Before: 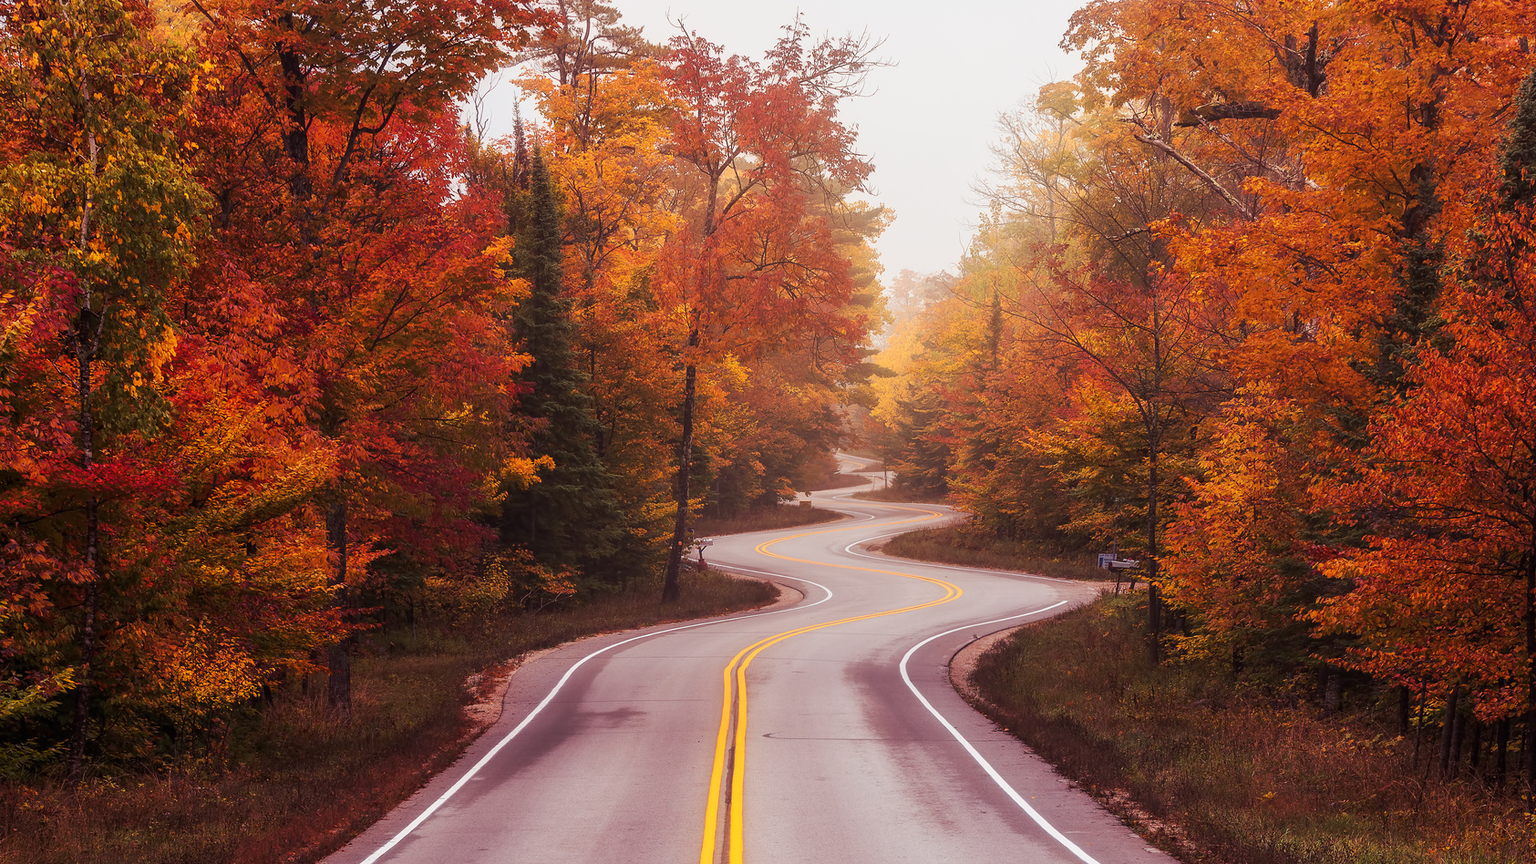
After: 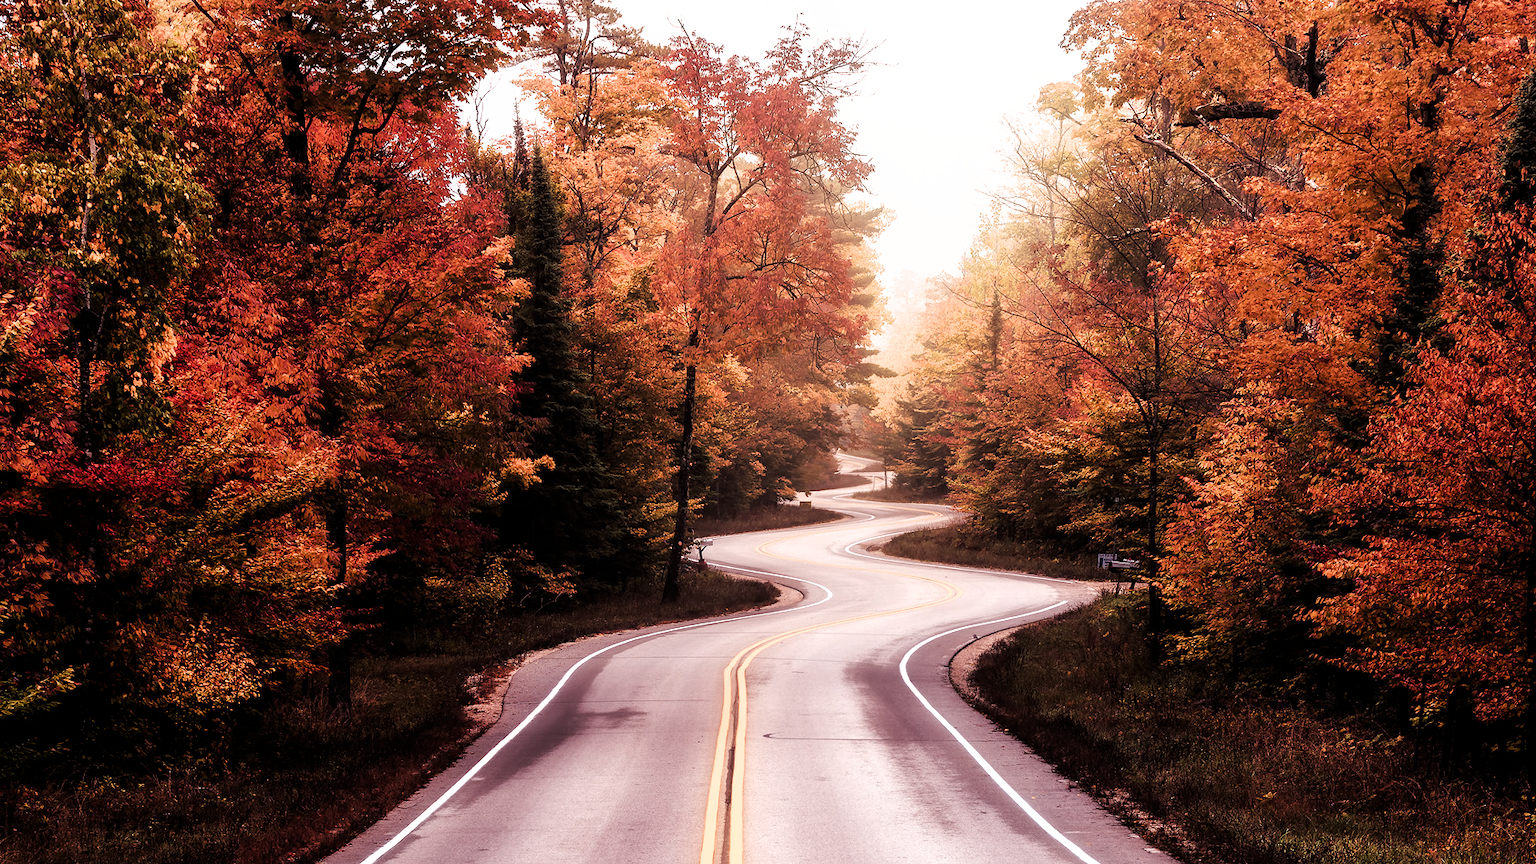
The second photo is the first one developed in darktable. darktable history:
filmic rgb: black relative exposure -8.31 EV, white relative exposure 2.2 EV, hardness 7.18, latitude 85.79%, contrast 1.705, highlights saturation mix -3.34%, shadows ↔ highlights balance -1.9%
